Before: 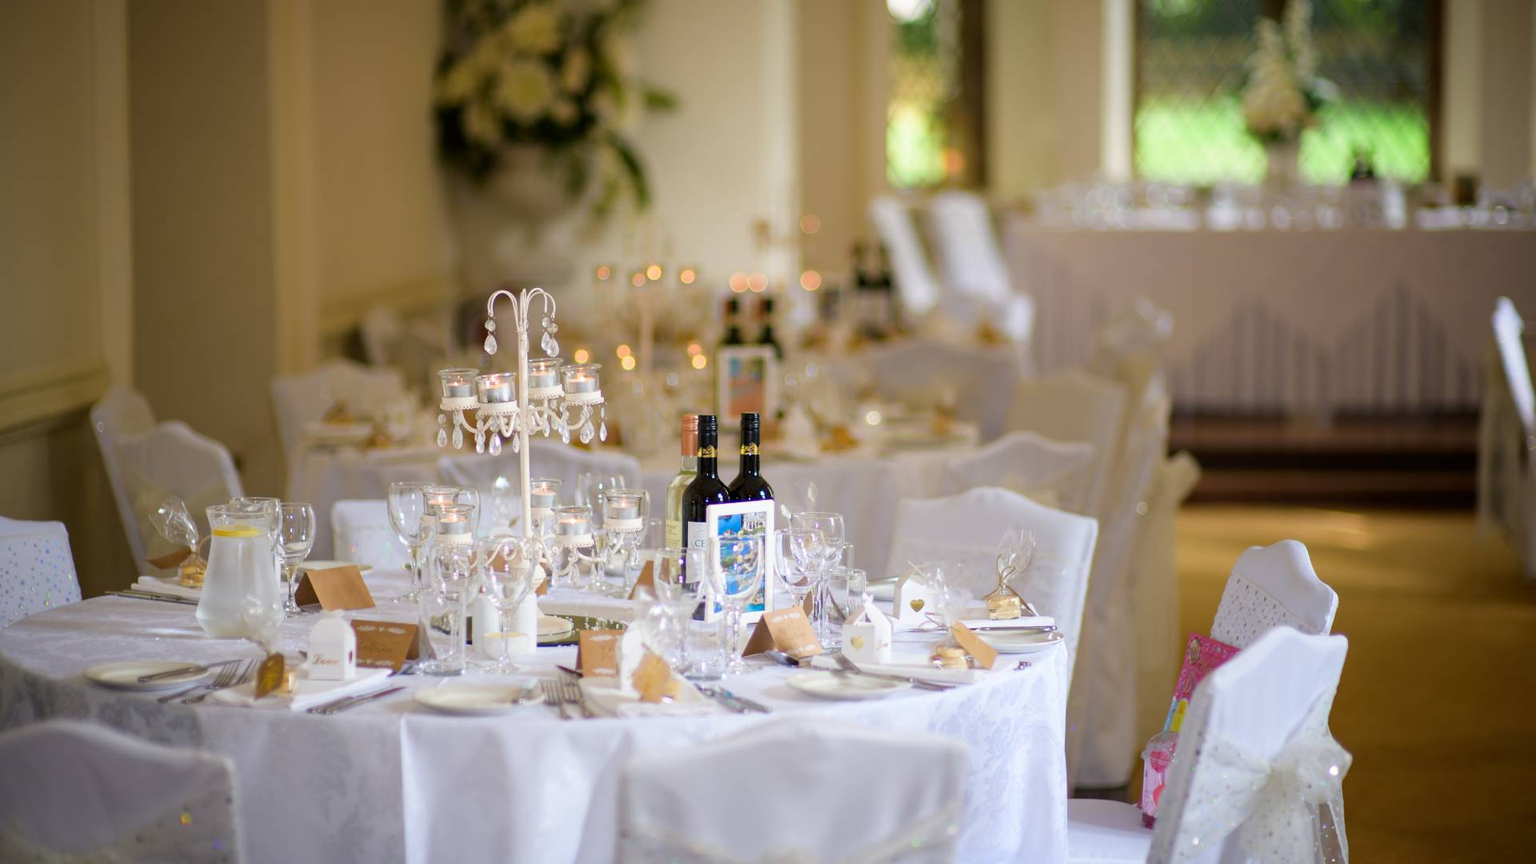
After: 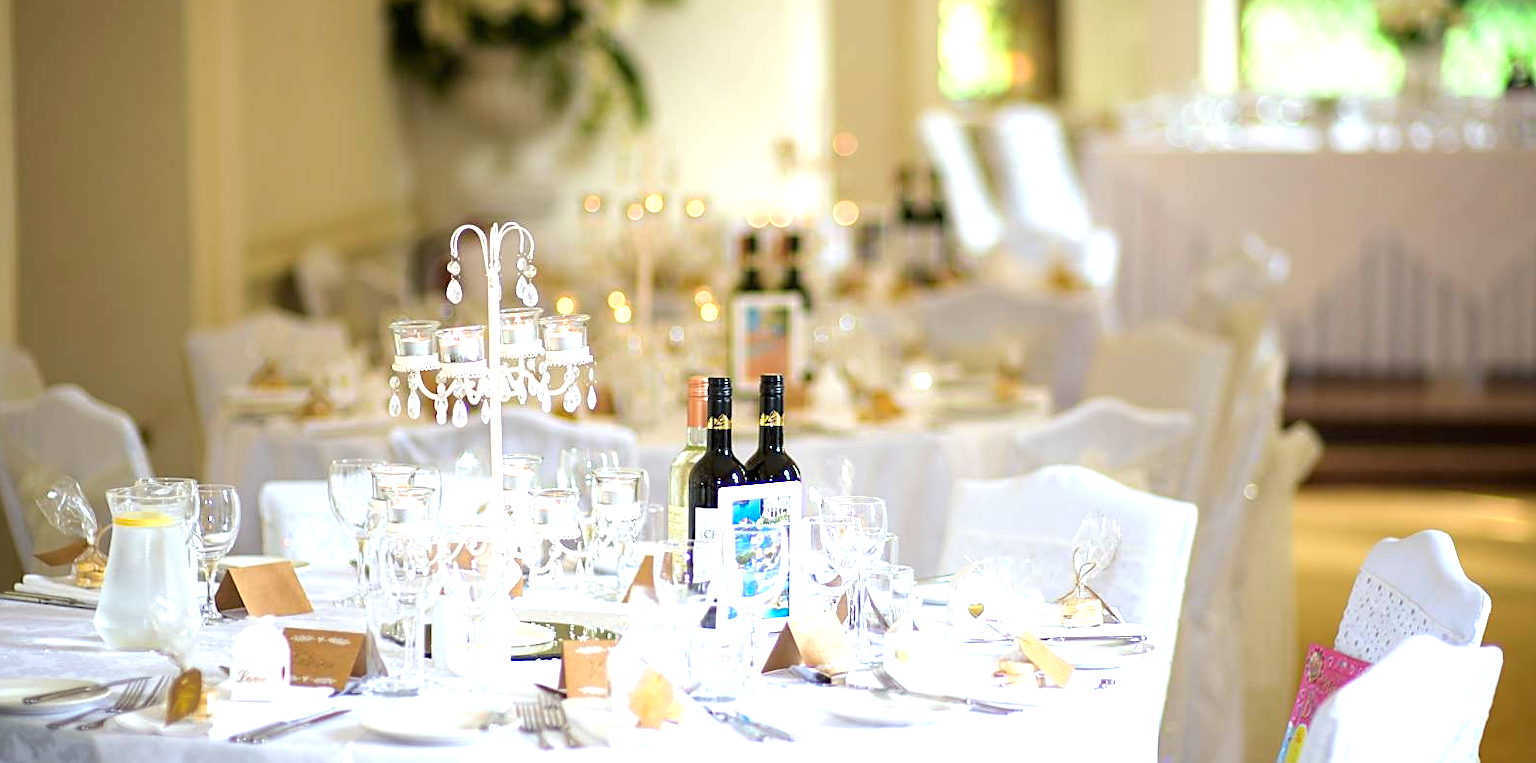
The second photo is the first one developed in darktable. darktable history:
sharpen: on, module defaults
crop: left 7.783%, top 12.331%, right 10.407%, bottom 15.417%
exposure: exposure 1 EV, compensate exposure bias true, compensate highlight preservation false
color calibration: illuminant as shot in camera, x 0.359, y 0.363, temperature 4561.43 K
